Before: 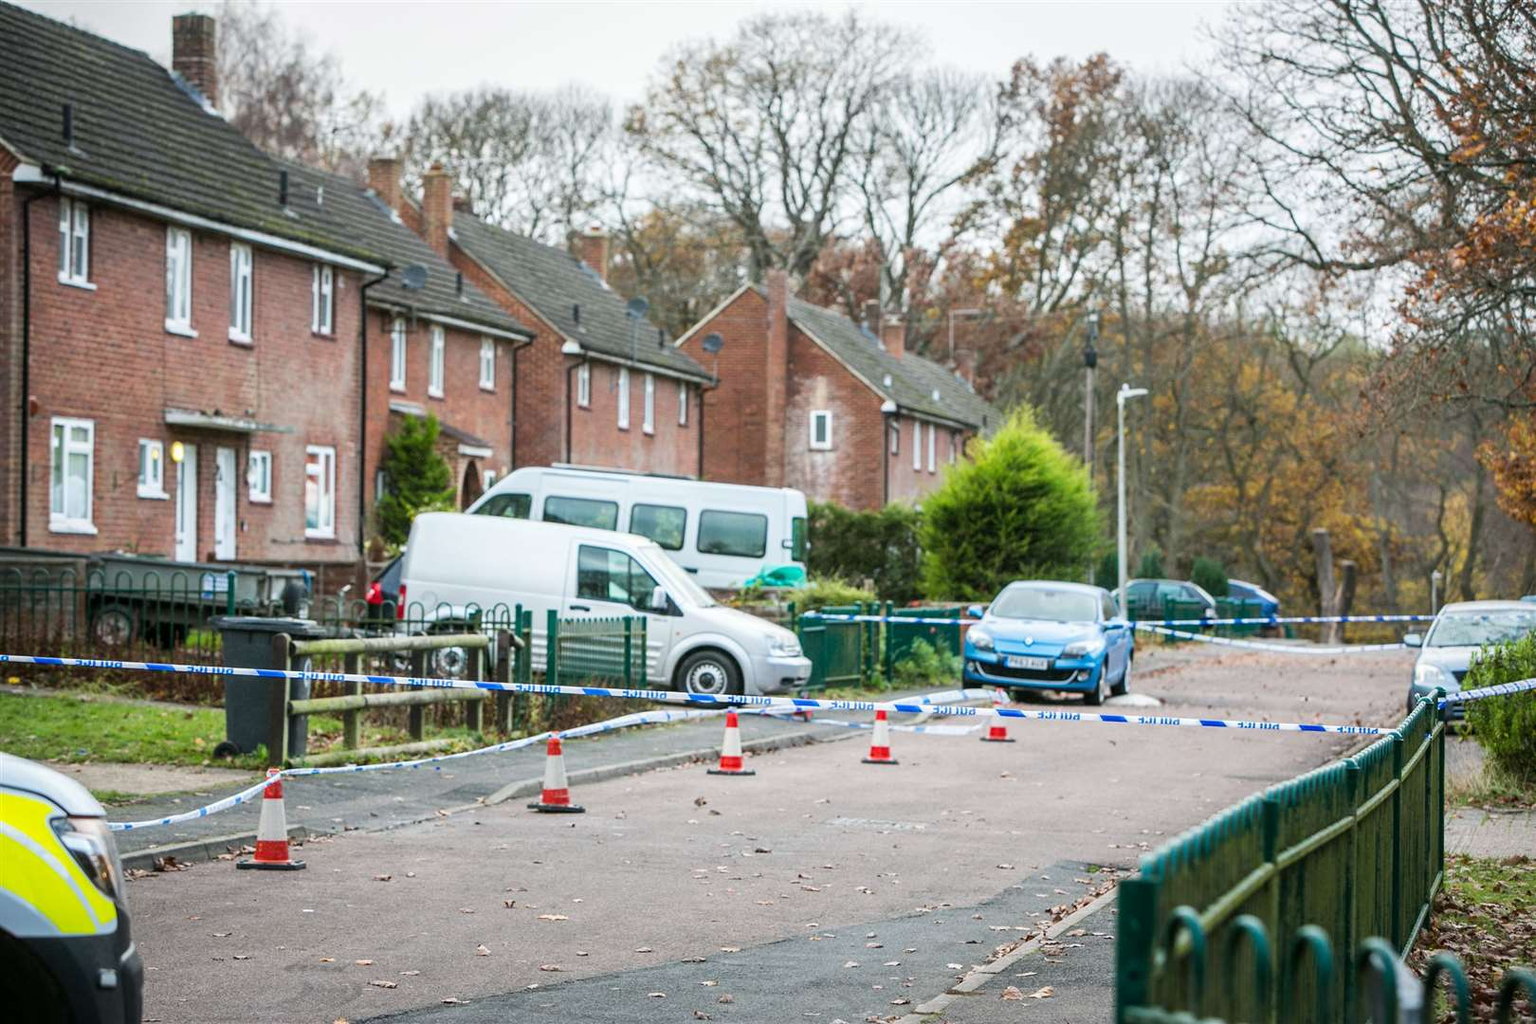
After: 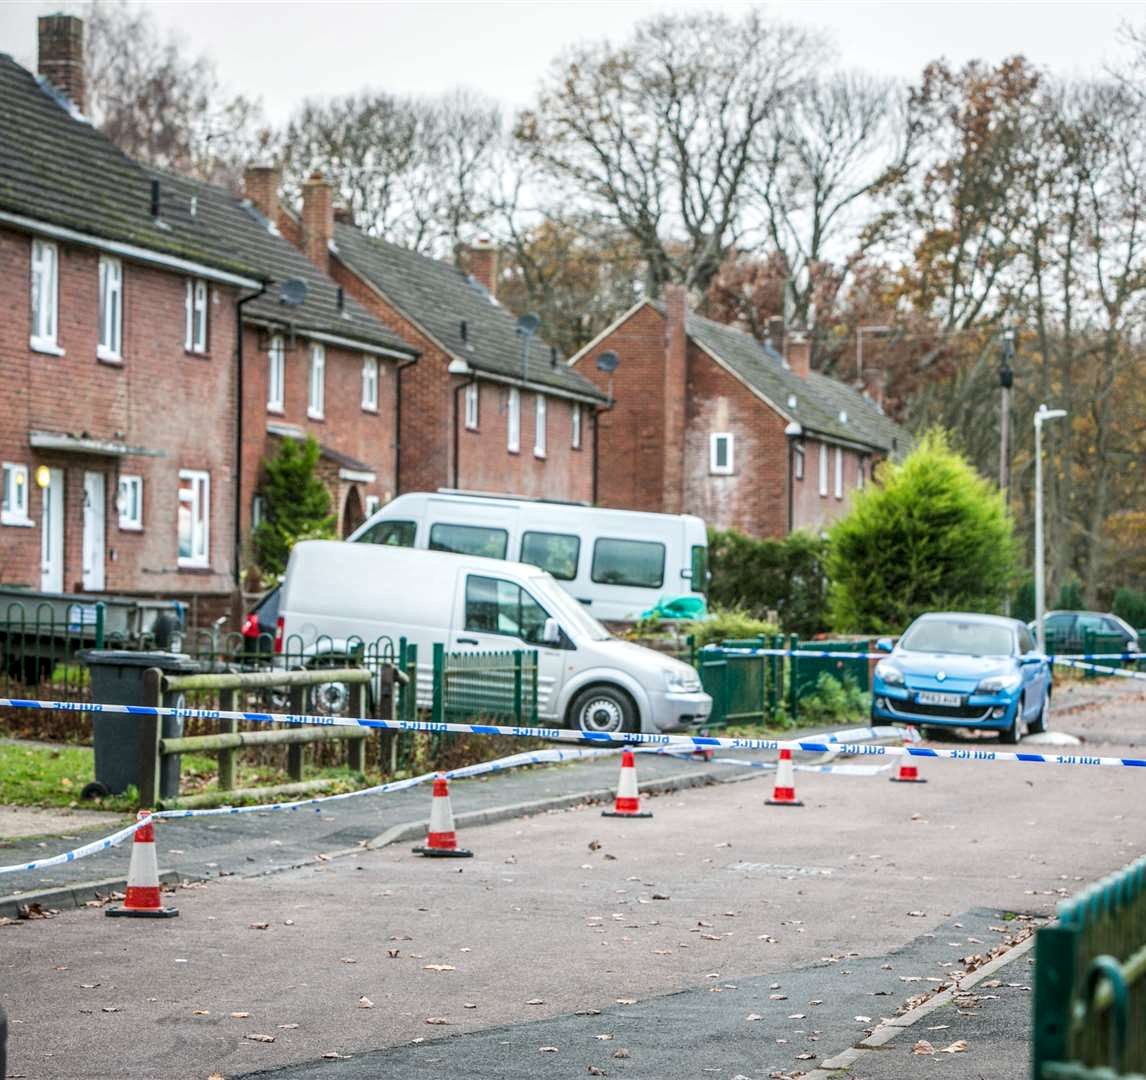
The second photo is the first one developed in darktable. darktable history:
local contrast: on, module defaults
crop and rotate: left 8.938%, right 20.281%
